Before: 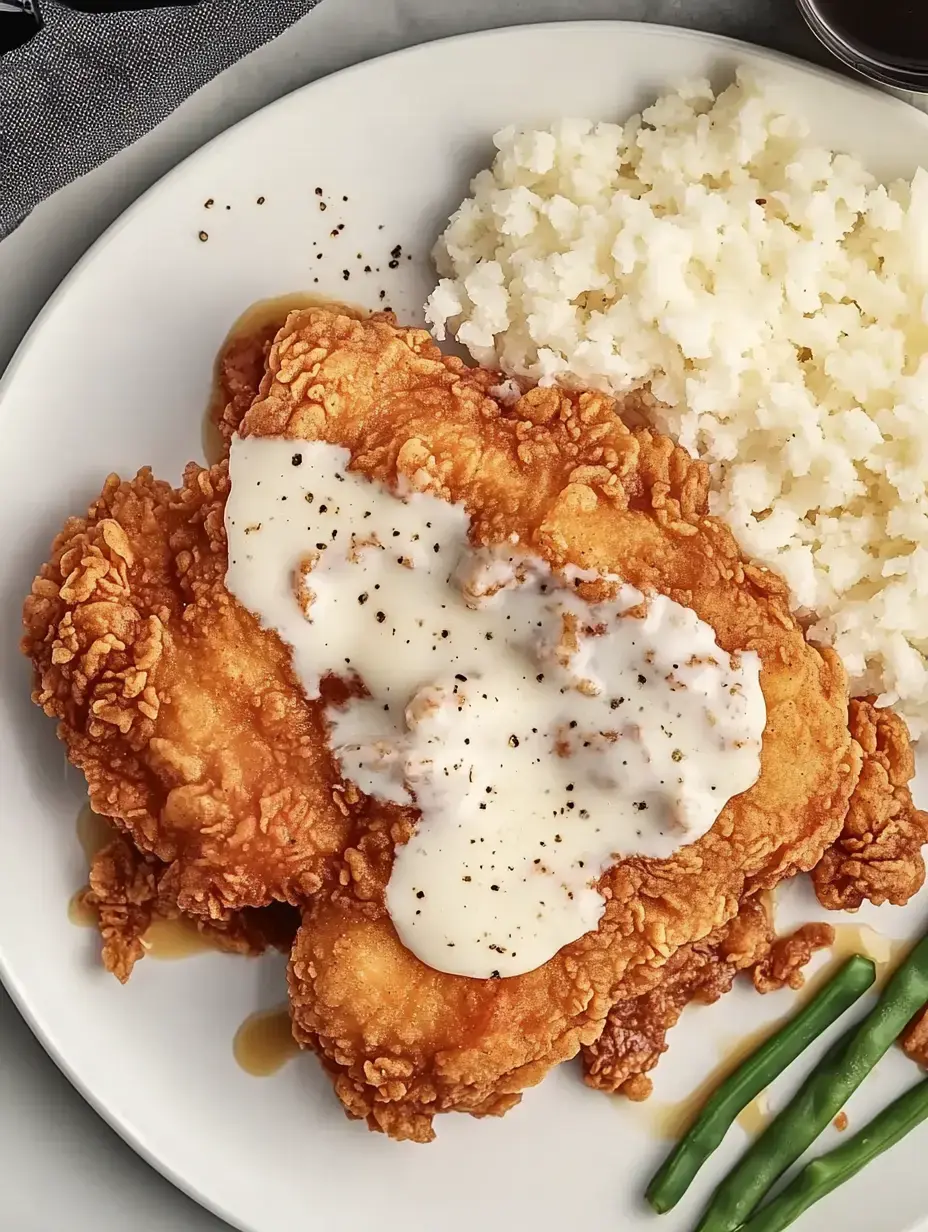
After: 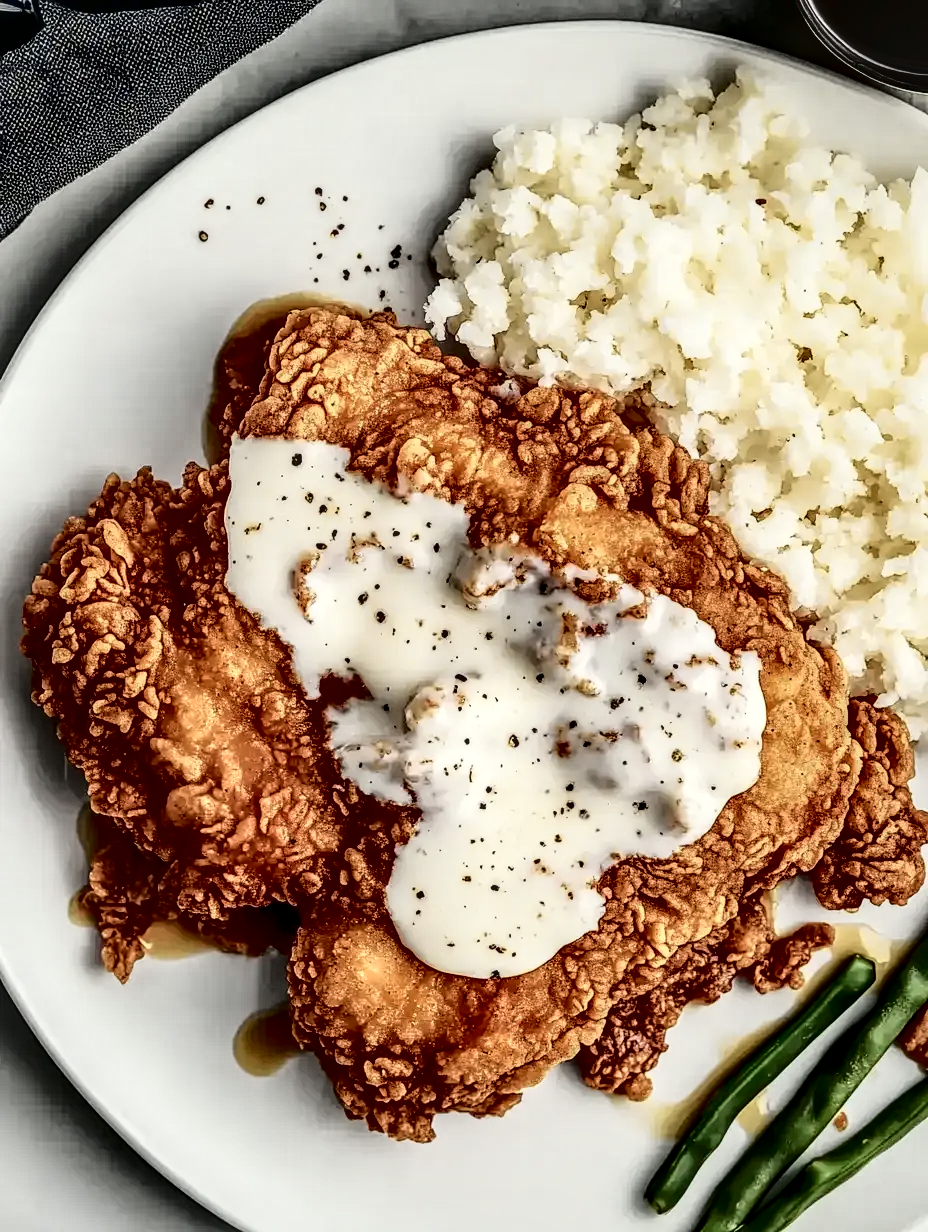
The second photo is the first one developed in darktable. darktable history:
local contrast: detail 154%
contrast brightness saturation: contrast 0.19, brightness -0.24, saturation 0.11
fill light: on, module defaults
tone curve: curves: ch0 [(0.014, 0.013) (0.088, 0.043) (0.208, 0.176) (0.257, 0.267) (0.406, 0.483) (0.489, 0.556) (0.667, 0.73) (0.793, 0.851) (0.994, 0.974)]; ch1 [(0, 0) (0.161, 0.092) (0.35, 0.33) (0.392, 0.392) (0.457, 0.467) (0.505, 0.497) (0.537, 0.518) (0.553, 0.53) (0.58, 0.567) (0.739, 0.697) (1, 1)]; ch2 [(0, 0) (0.346, 0.362) (0.448, 0.419) (0.502, 0.499) (0.533, 0.517) (0.556, 0.533) (0.629, 0.619) (0.717, 0.678) (1, 1)], color space Lab, independent channels, preserve colors none
